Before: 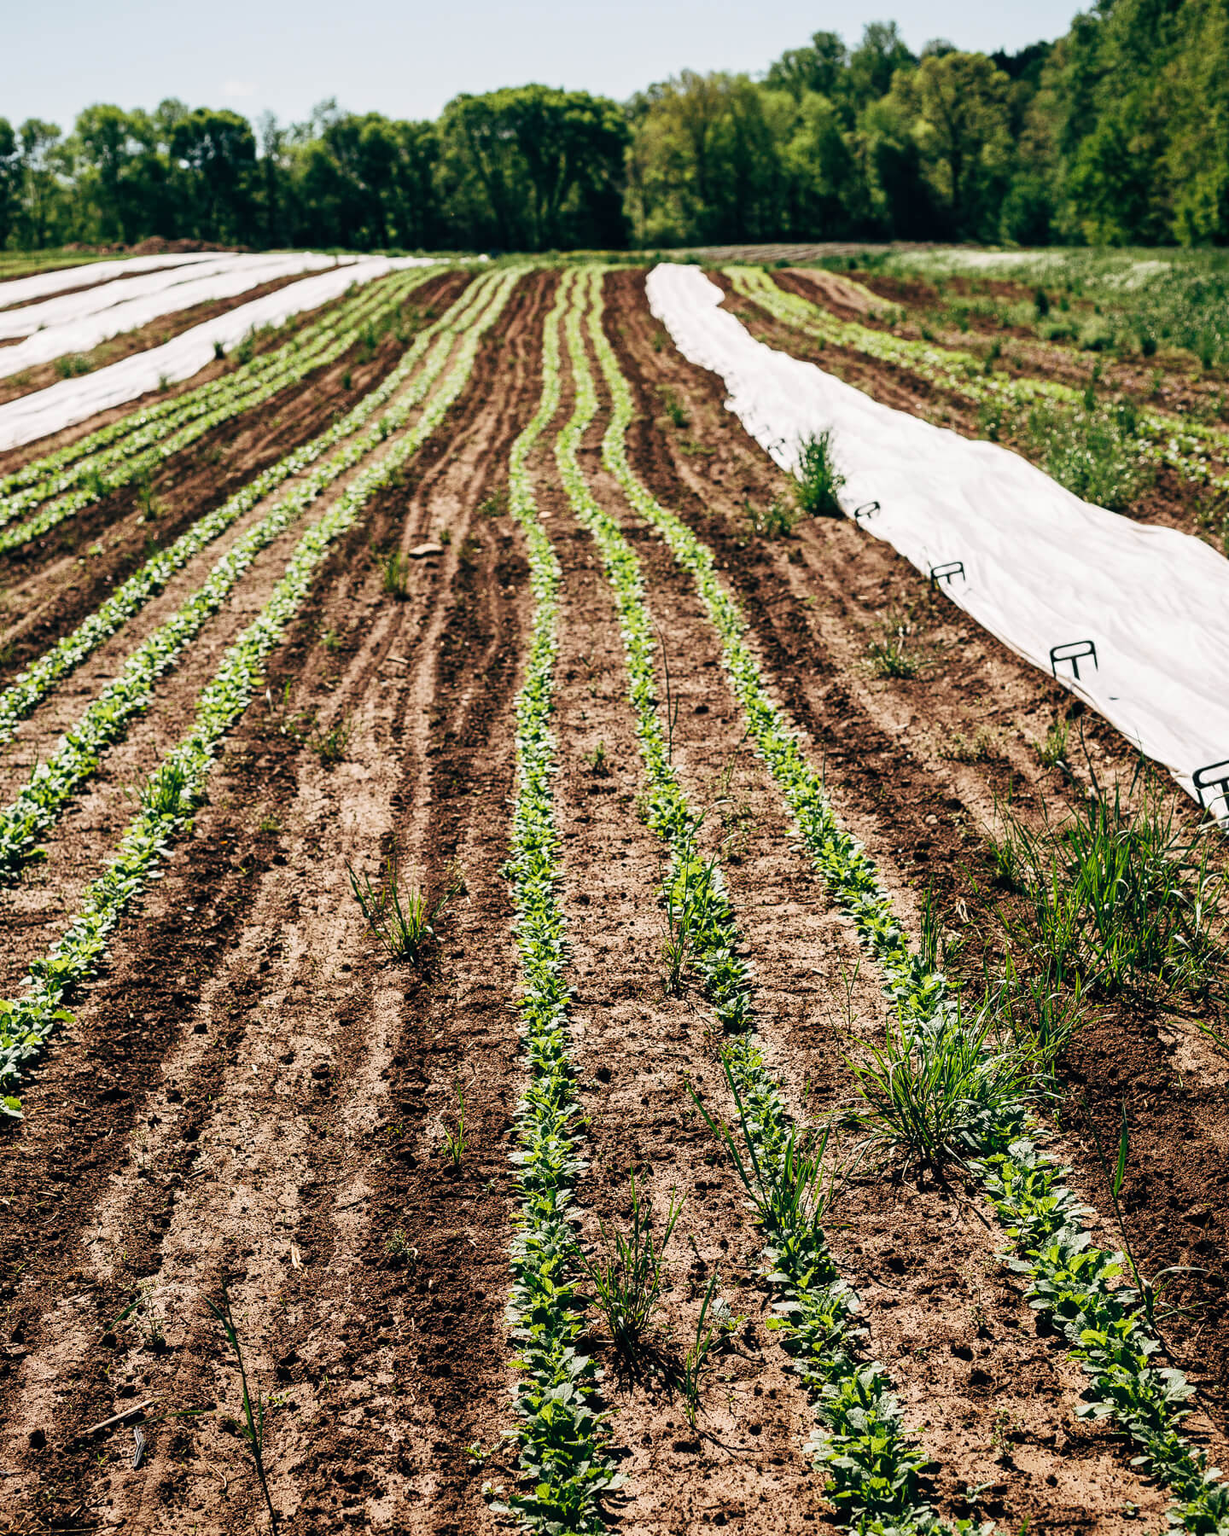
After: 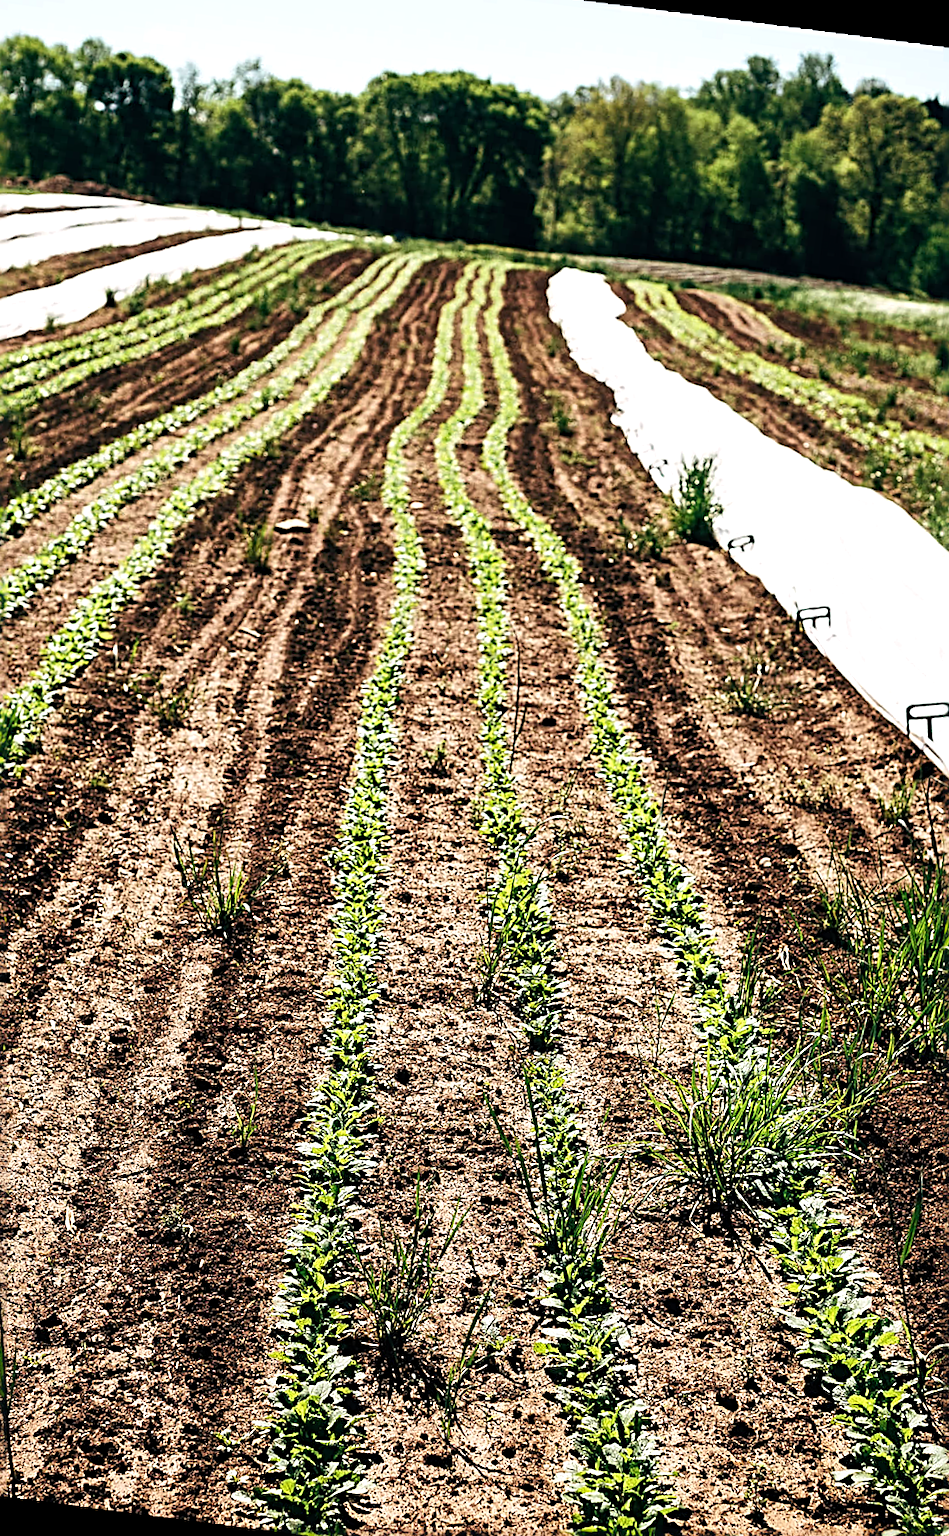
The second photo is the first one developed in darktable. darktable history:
rotate and perspective: rotation 4.1°, automatic cropping off
crop and rotate: angle -3.27°, left 14.277%, top 0.028%, right 10.766%, bottom 0.028%
sharpen: radius 2.817, amount 0.715
tone equalizer: -8 EV -0.417 EV, -7 EV -0.389 EV, -6 EV -0.333 EV, -5 EV -0.222 EV, -3 EV 0.222 EV, -2 EV 0.333 EV, -1 EV 0.389 EV, +0 EV 0.417 EV, edges refinement/feathering 500, mask exposure compensation -1.57 EV, preserve details no
